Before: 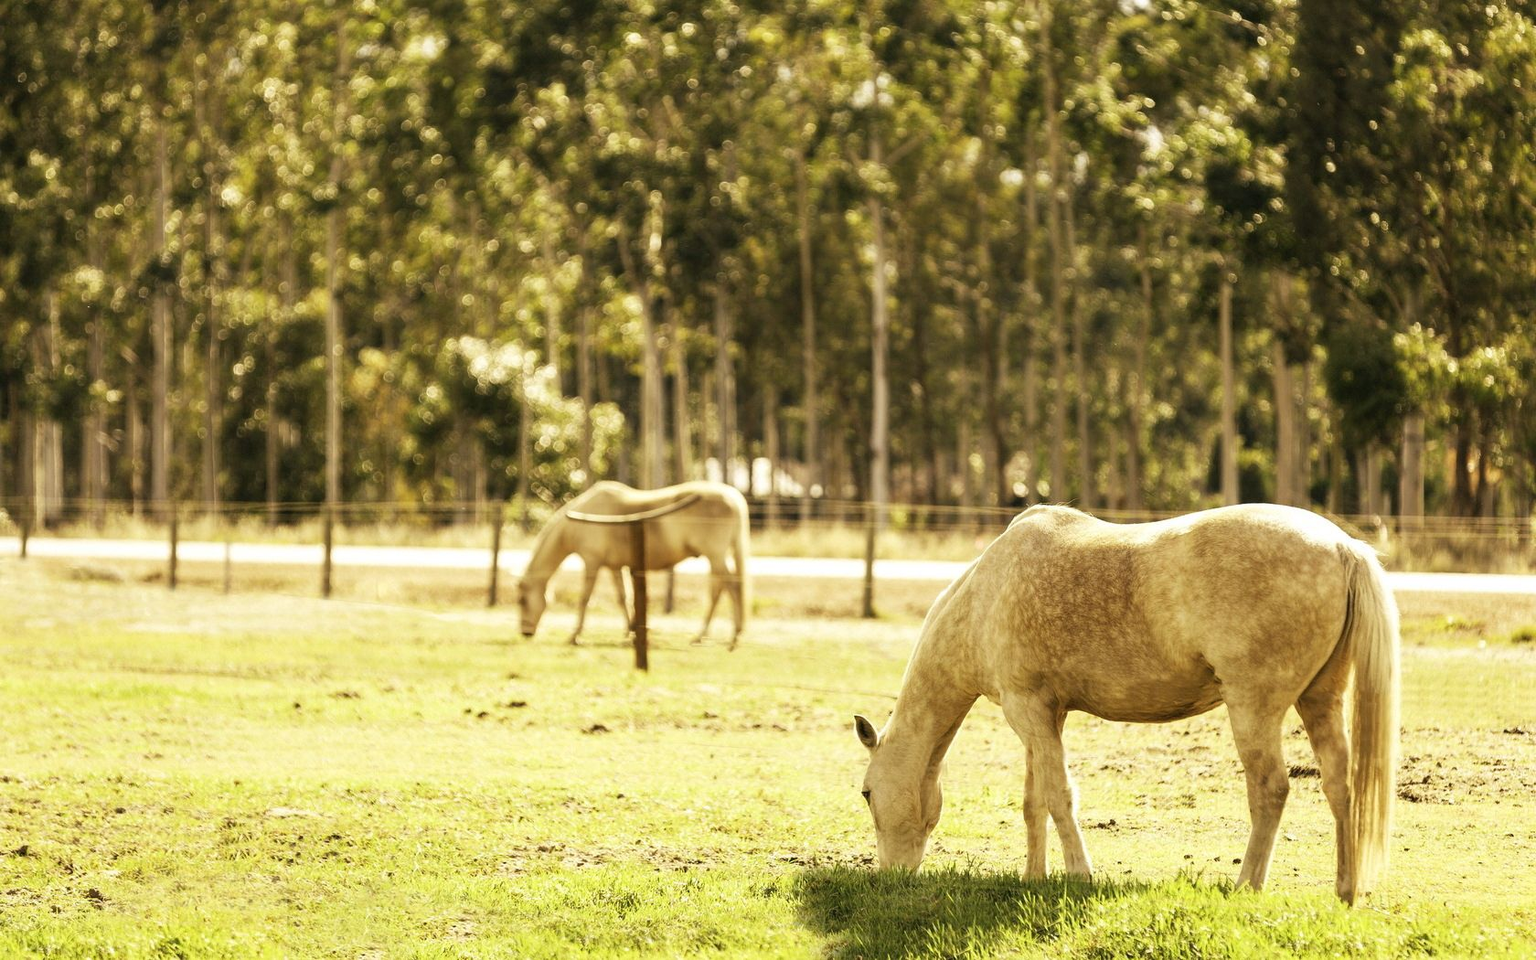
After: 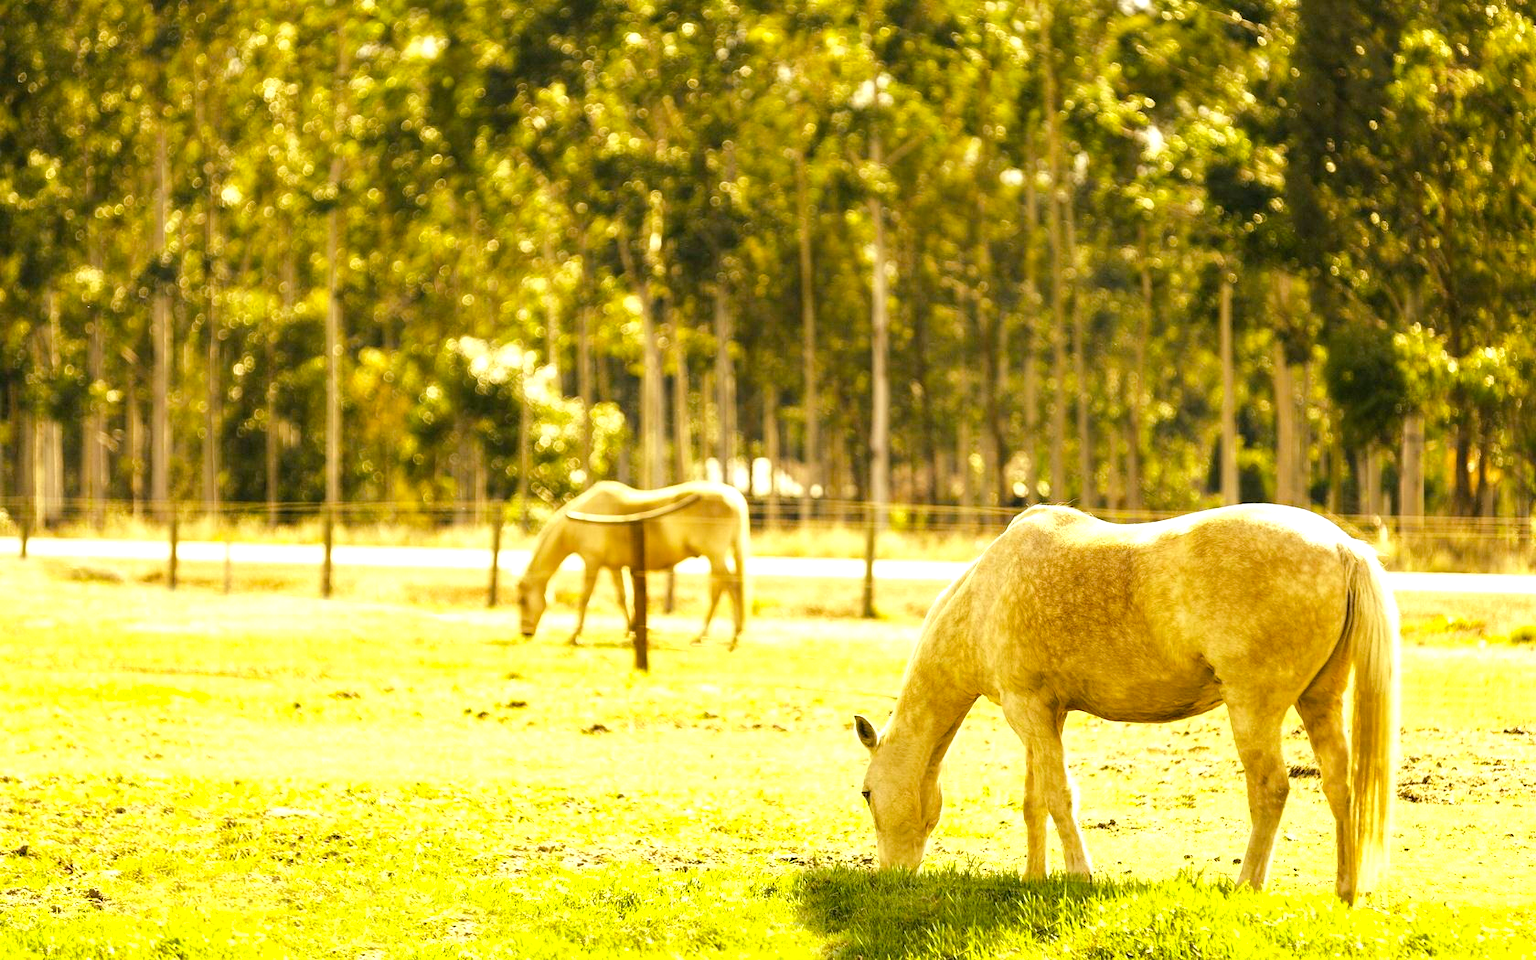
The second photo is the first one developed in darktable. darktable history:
exposure: black level correction 0.001, exposure 0.5 EV, compensate exposure bias true, compensate highlight preservation false
color balance rgb: perceptual saturation grading › global saturation 25%, perceptual brilliance grading › mid-tones 10%, perceptual brilliance grading › shadows 15%, global vibrance 20%
